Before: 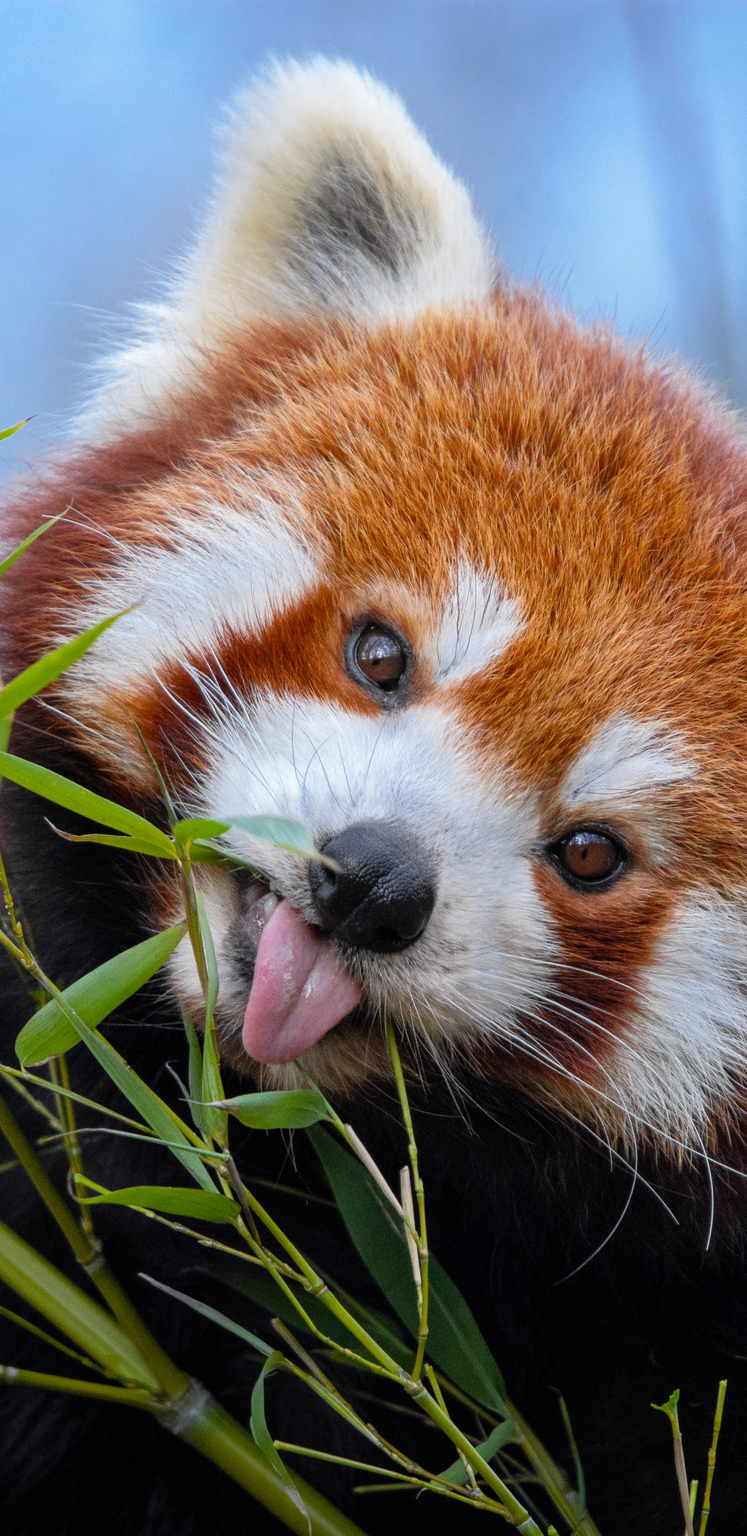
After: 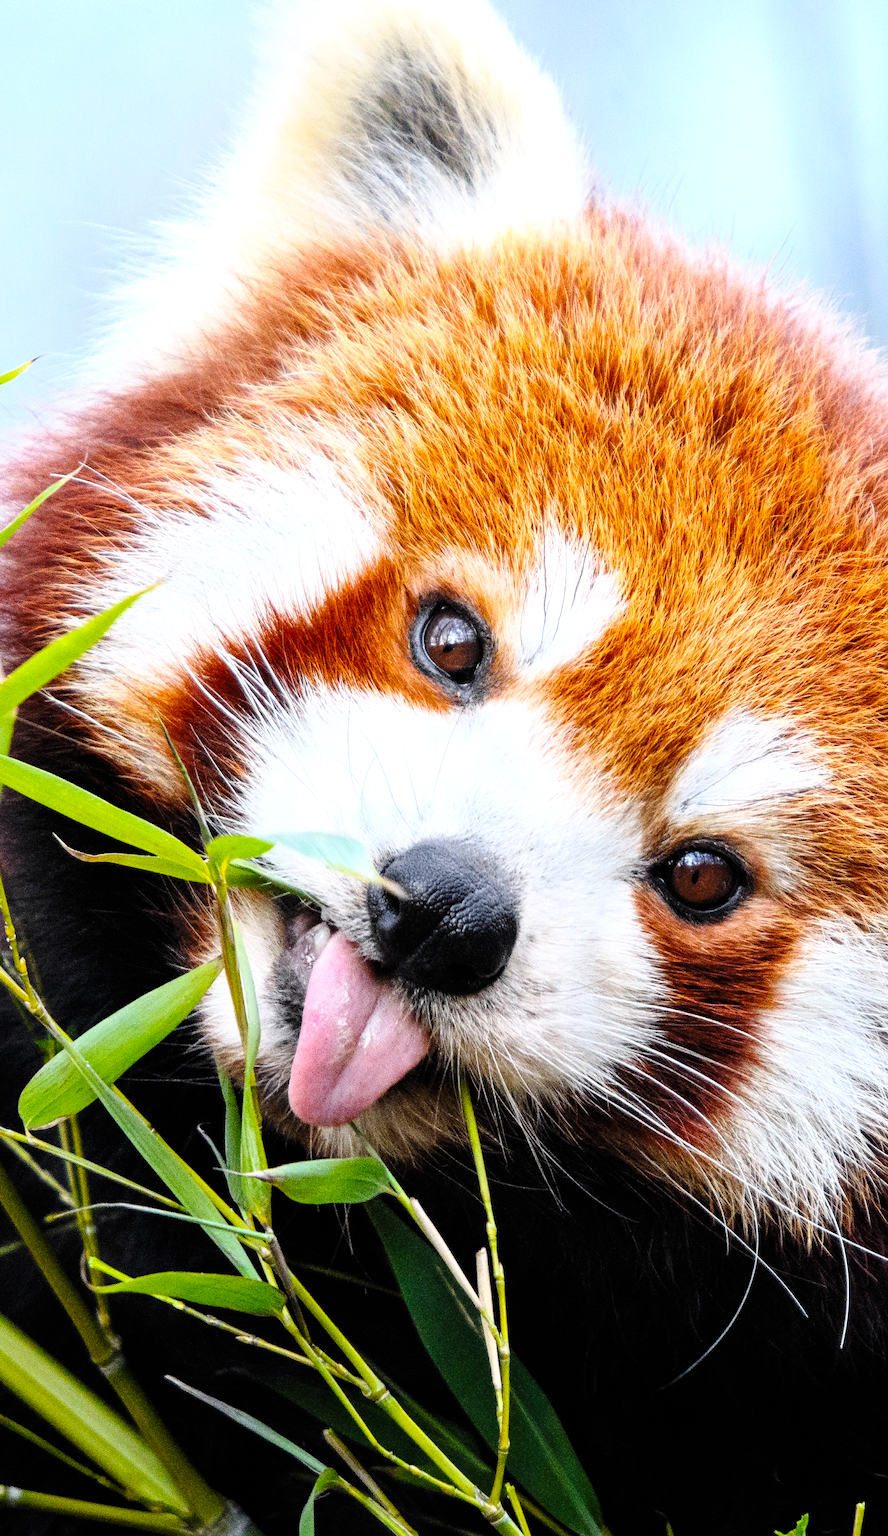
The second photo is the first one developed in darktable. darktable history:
crop: top 7.604%, bottom 8.298%
levels: levels [0.029, 0.545, 0.971]
contrast brightness saturation: contrast 0.238, brightness 0.266, saturation 0.39
tone curve: curves: ch0 [(0, 0.023) (0.087, 0.065) (0.184, 0.168) (0.45, 0.54) (0.57, 0.683) (0.722, 0.825) (0.877, 0.948) (1, 1)]; ch1 [(0, 0) (0.388, 0.369) (0.447, 0.447) (0.505, 0.5) (0.534, 0.528) (0.573, 0.583) (0.663, 0.68) (1, 1)]; ch2 [(0, 0) (0.314, 0.223) (0.427, 0.405) (0.492, 0.505) (0.531, 0.55) (0.589, 0.599) (1, 1)], preserve colors none
